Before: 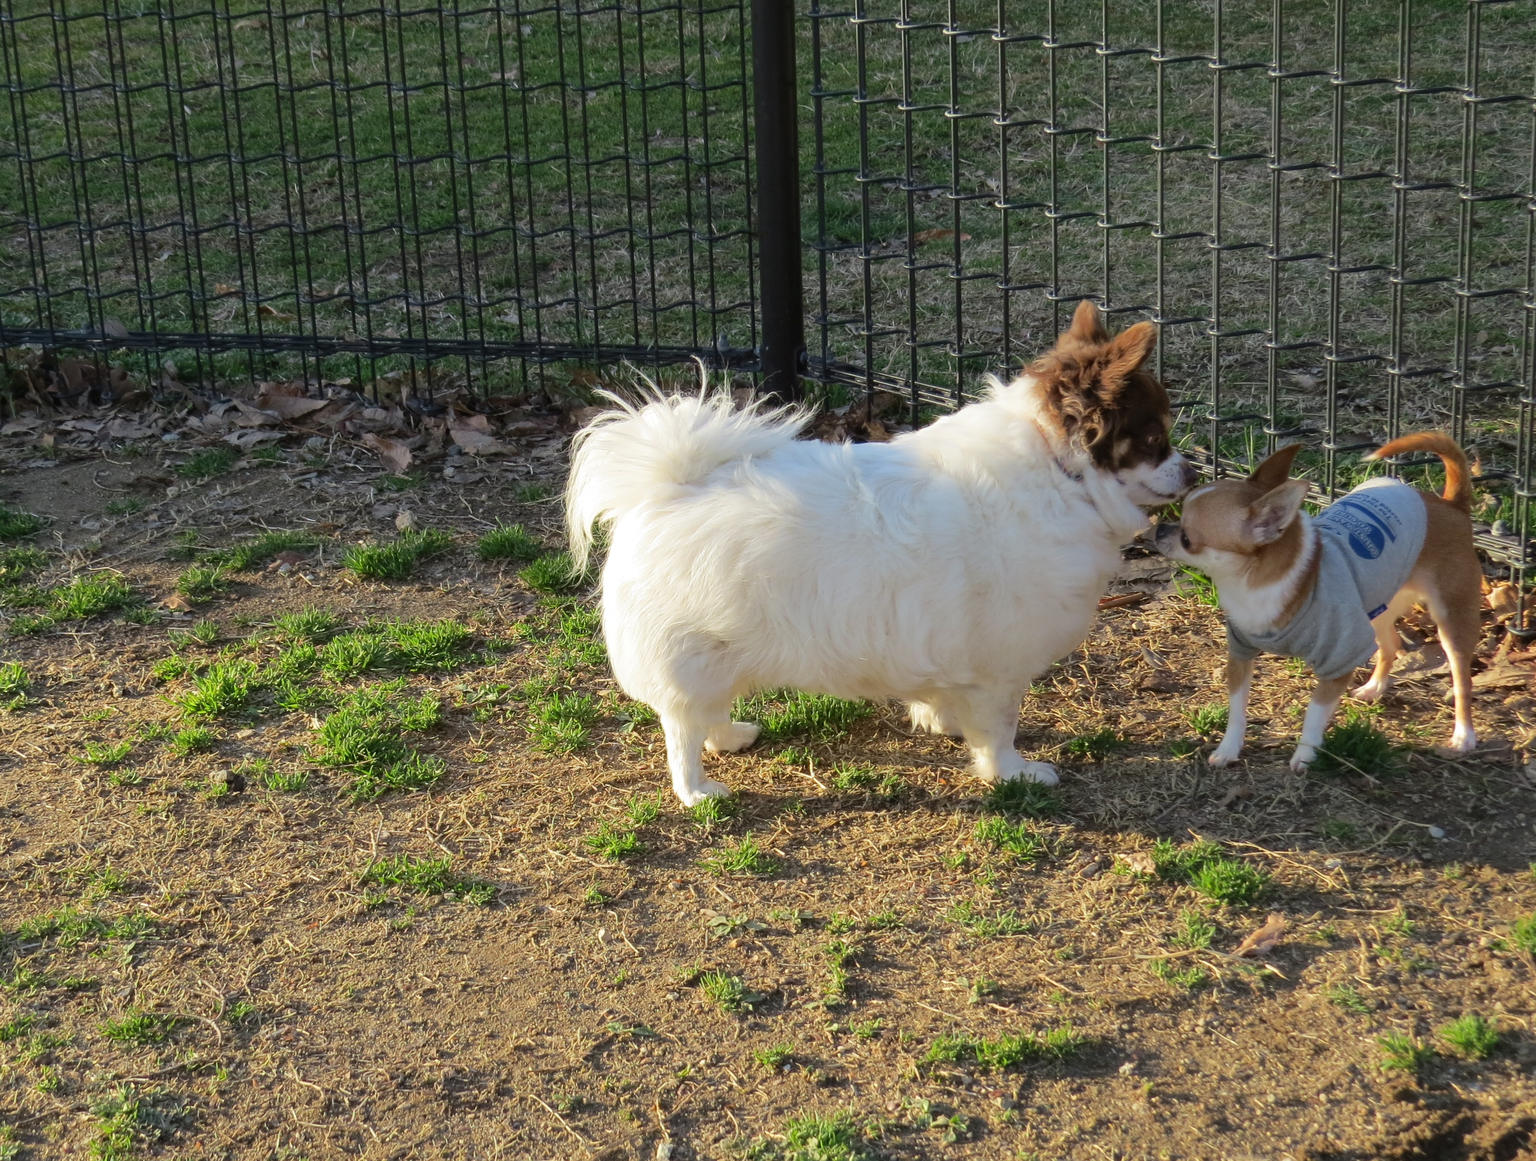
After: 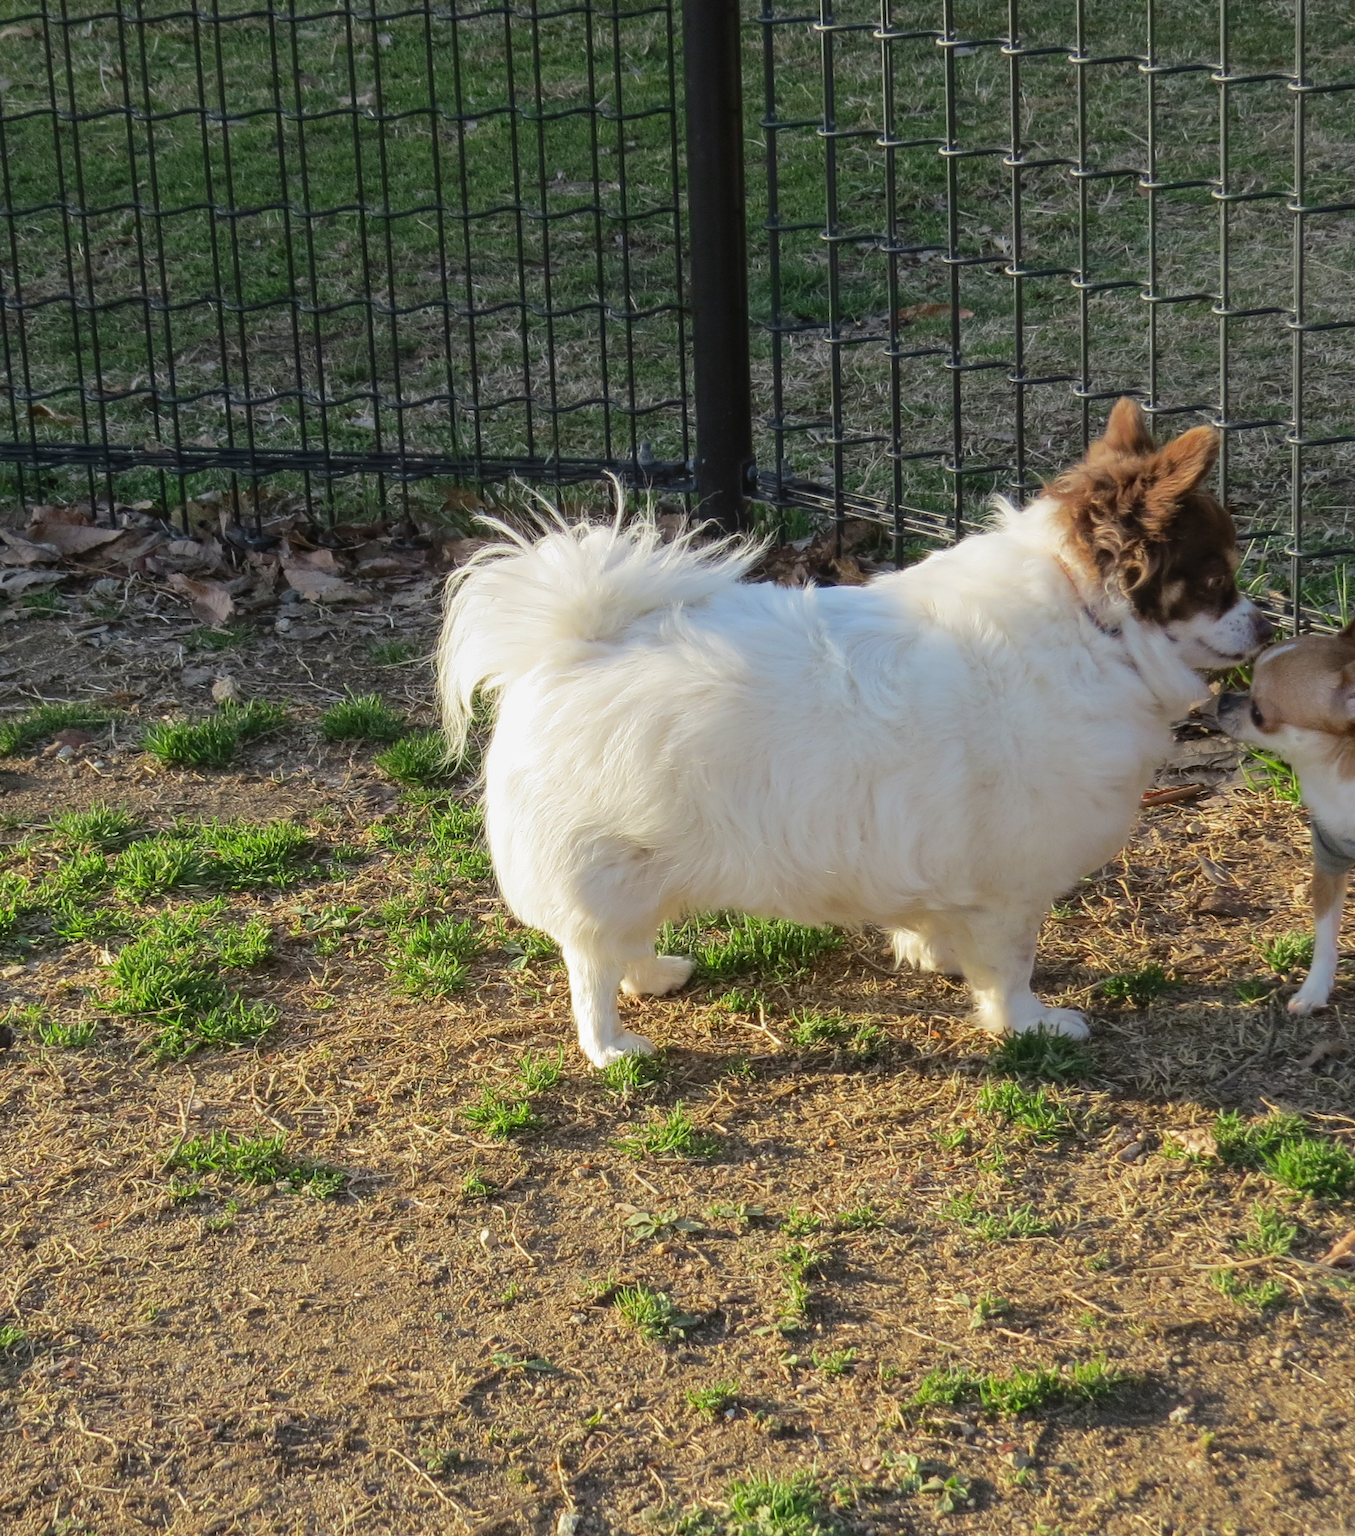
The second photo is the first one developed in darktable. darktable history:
crop and rotate: left 15.343%, right 17.94%
local contrast: detail 109%
